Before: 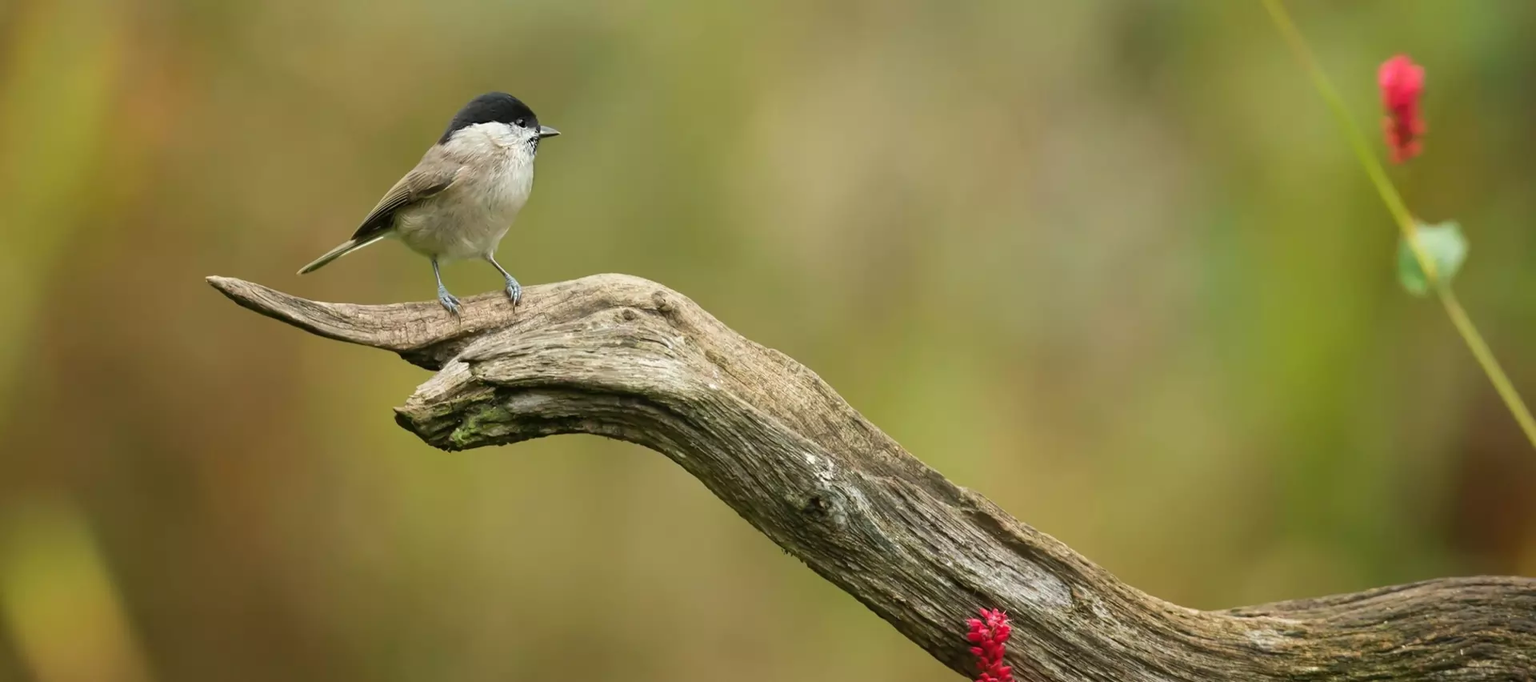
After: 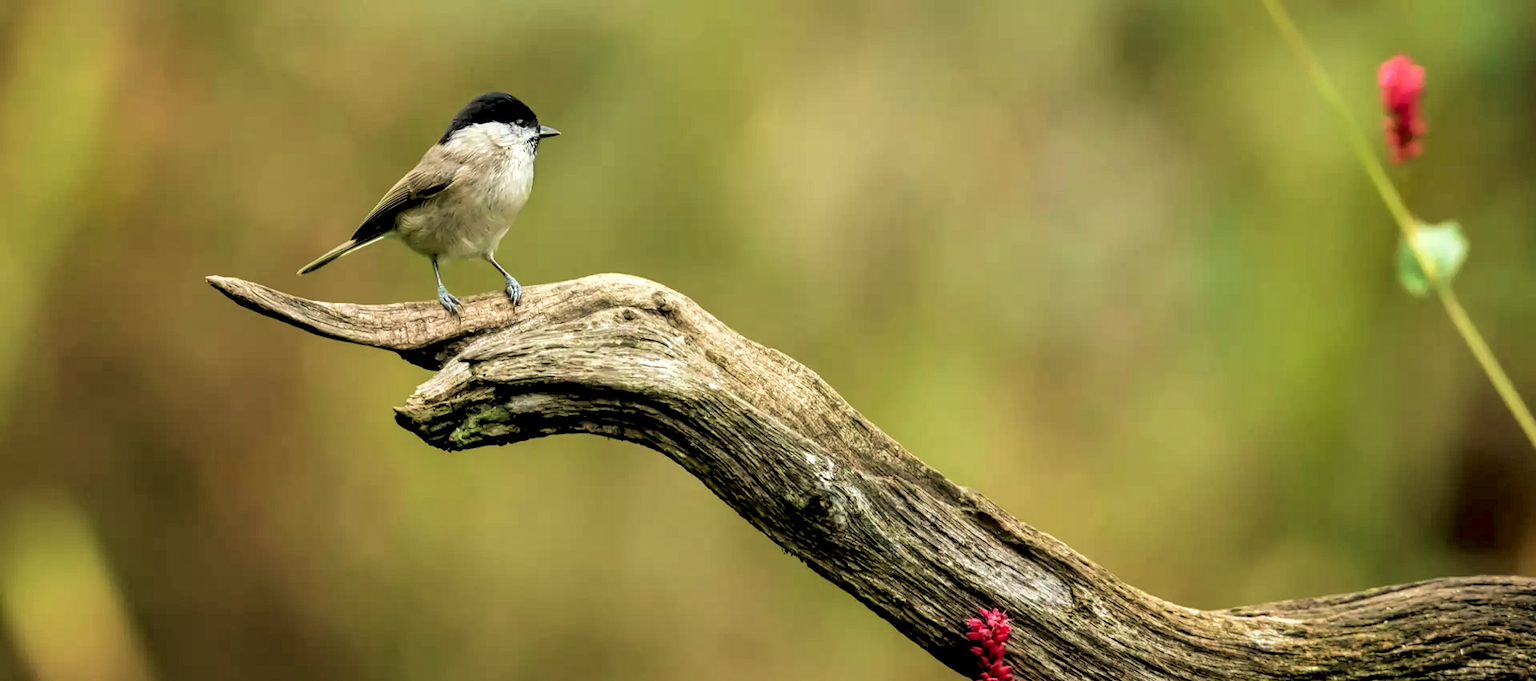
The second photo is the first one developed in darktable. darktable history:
rgb levels: levels [[0.029, 0.461, 0.922], [0, 0.5, 1], [0, 0.5, 1]]
velvia: strength 36.57%
local contrast: detail 150%
